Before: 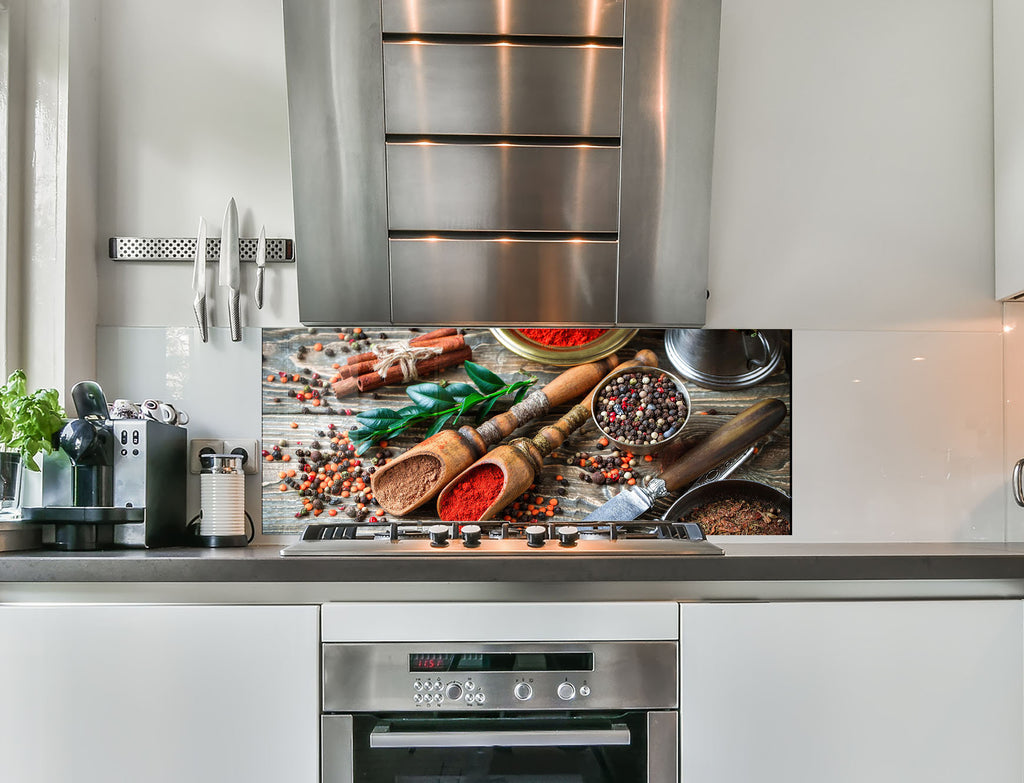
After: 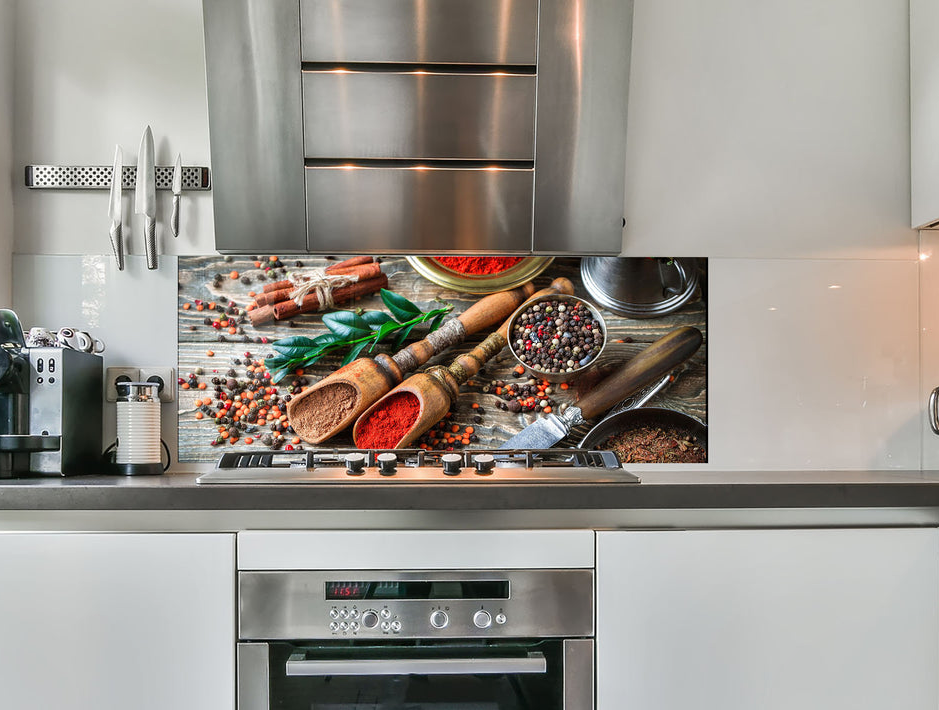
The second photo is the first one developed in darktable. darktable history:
crop and rotate: left 8.262%, top 9.226%
shadows and highlights: shadows 52.34, highlights -28.23, soften with gaussian
